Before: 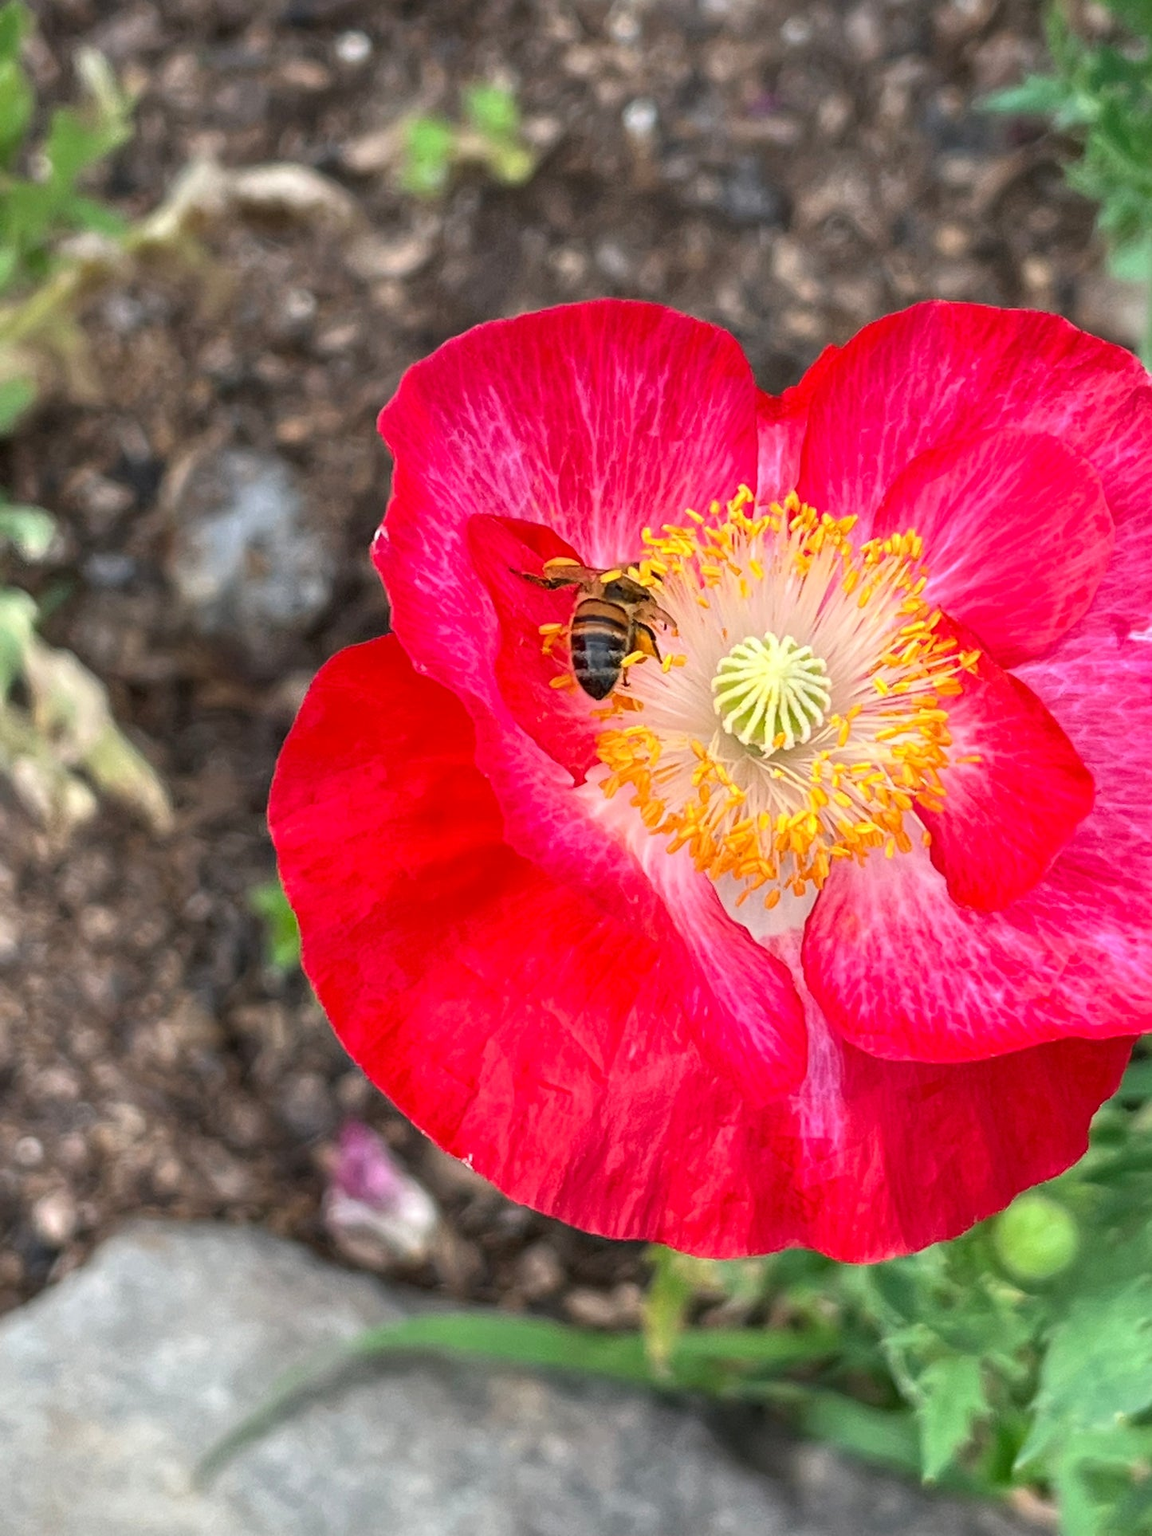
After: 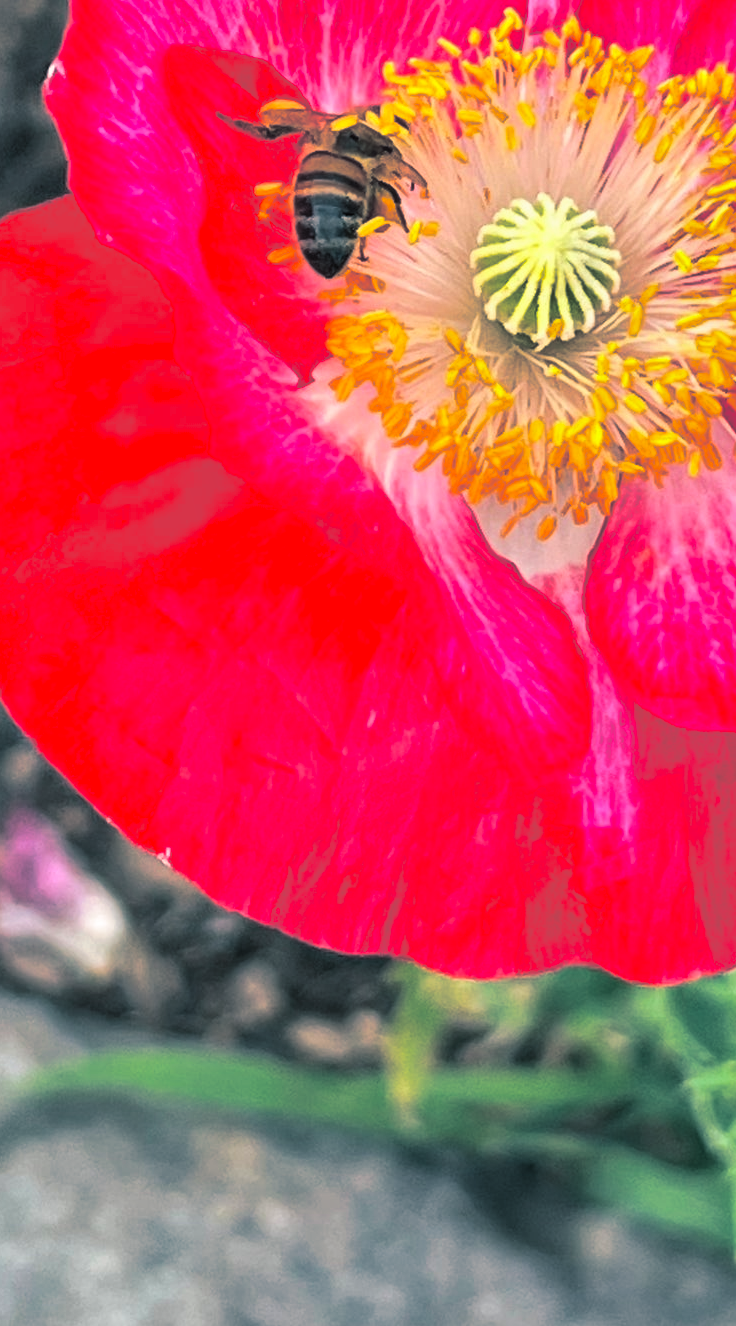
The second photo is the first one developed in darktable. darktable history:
contrast brightness saturation: contrast 0.07, brightness 0.08, saturation 0.18
split-toning: shadows › hue 205.2°, shadows › saturation 0.43, highlights › hue 54°, highlights › saturation 0.54
shadows and highlights: shadows 60, highlights -60.23, soften with gaussian
crop and rotate: left 29.237%, top 31.152%, right 19.807%
